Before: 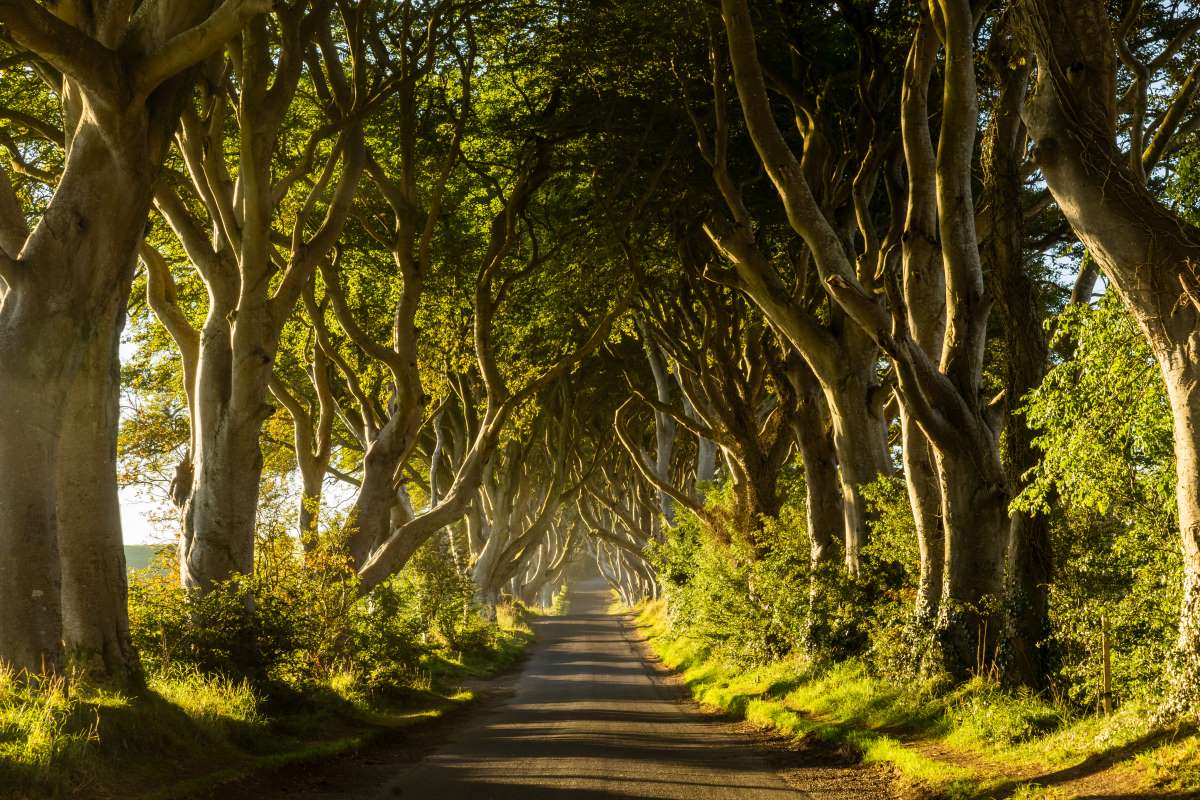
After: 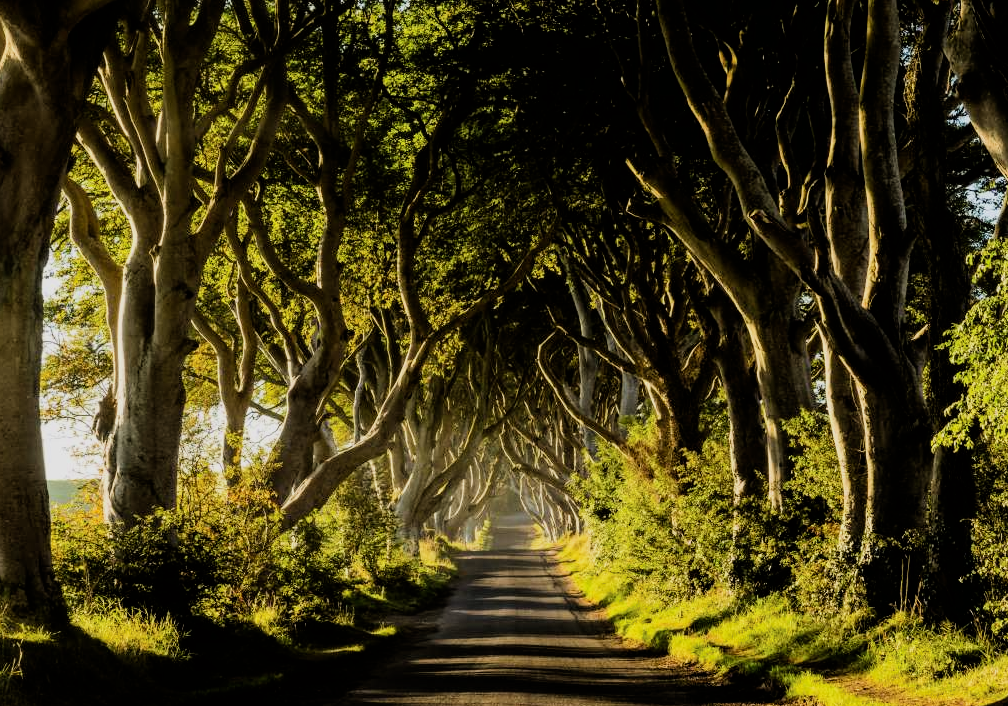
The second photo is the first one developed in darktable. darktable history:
filmic rgb: black relative exposure -5 EV, hardness 2.88, contrast 1.3
crop: left 6.446%, top 8.188%, right 9.538%, bottom 3.548%
